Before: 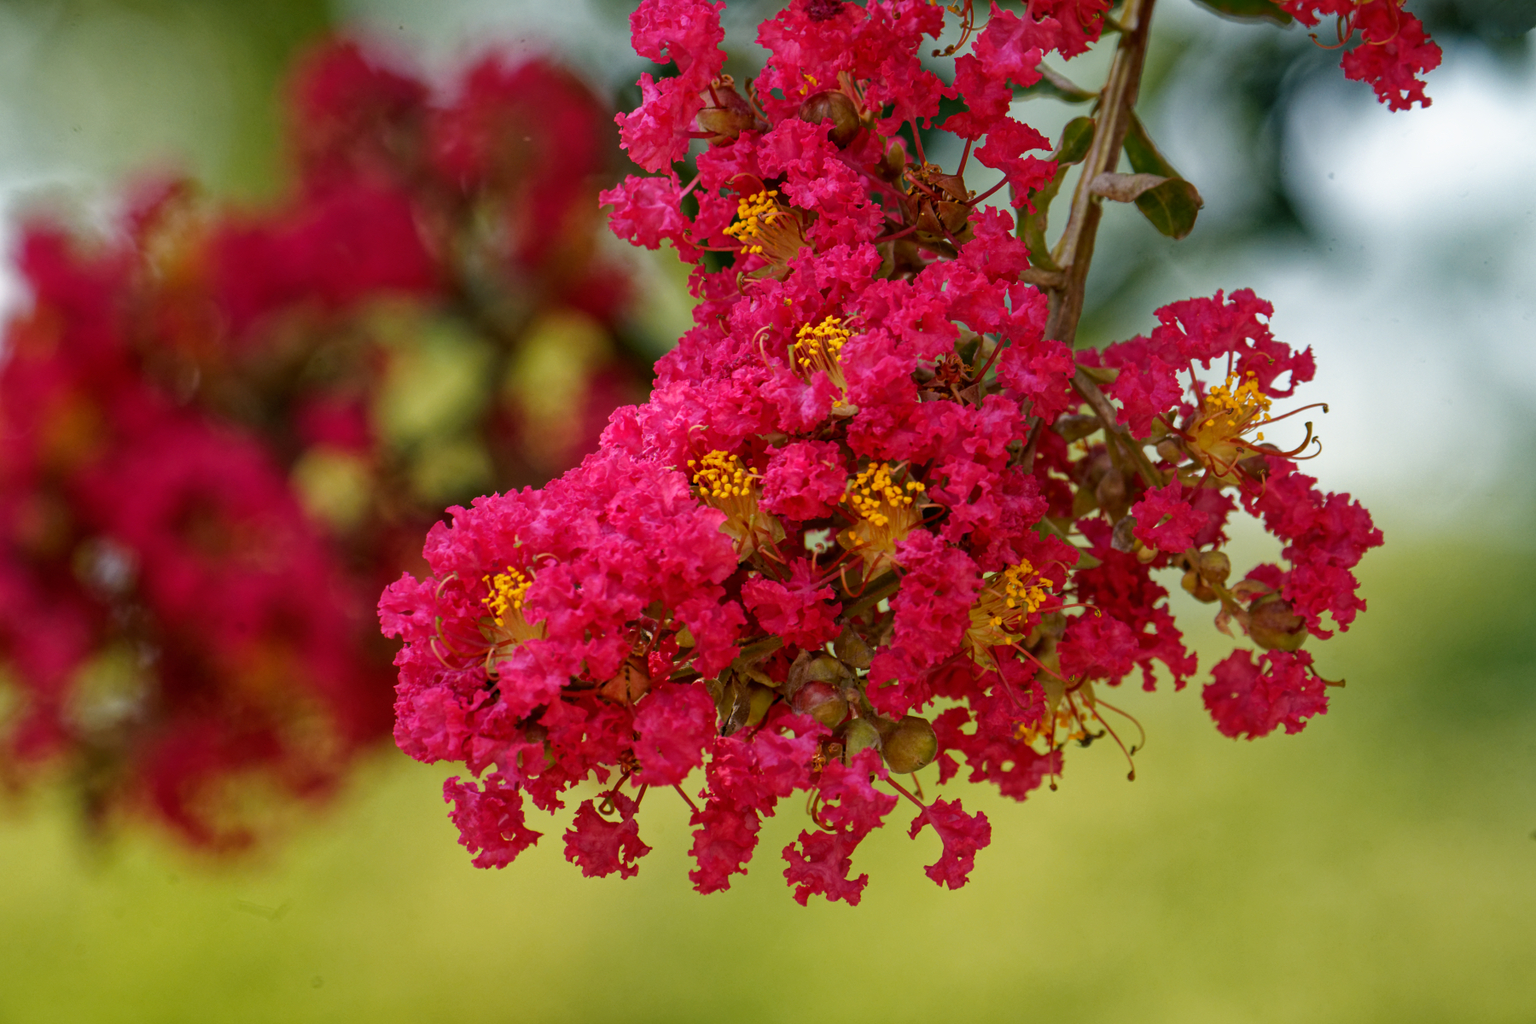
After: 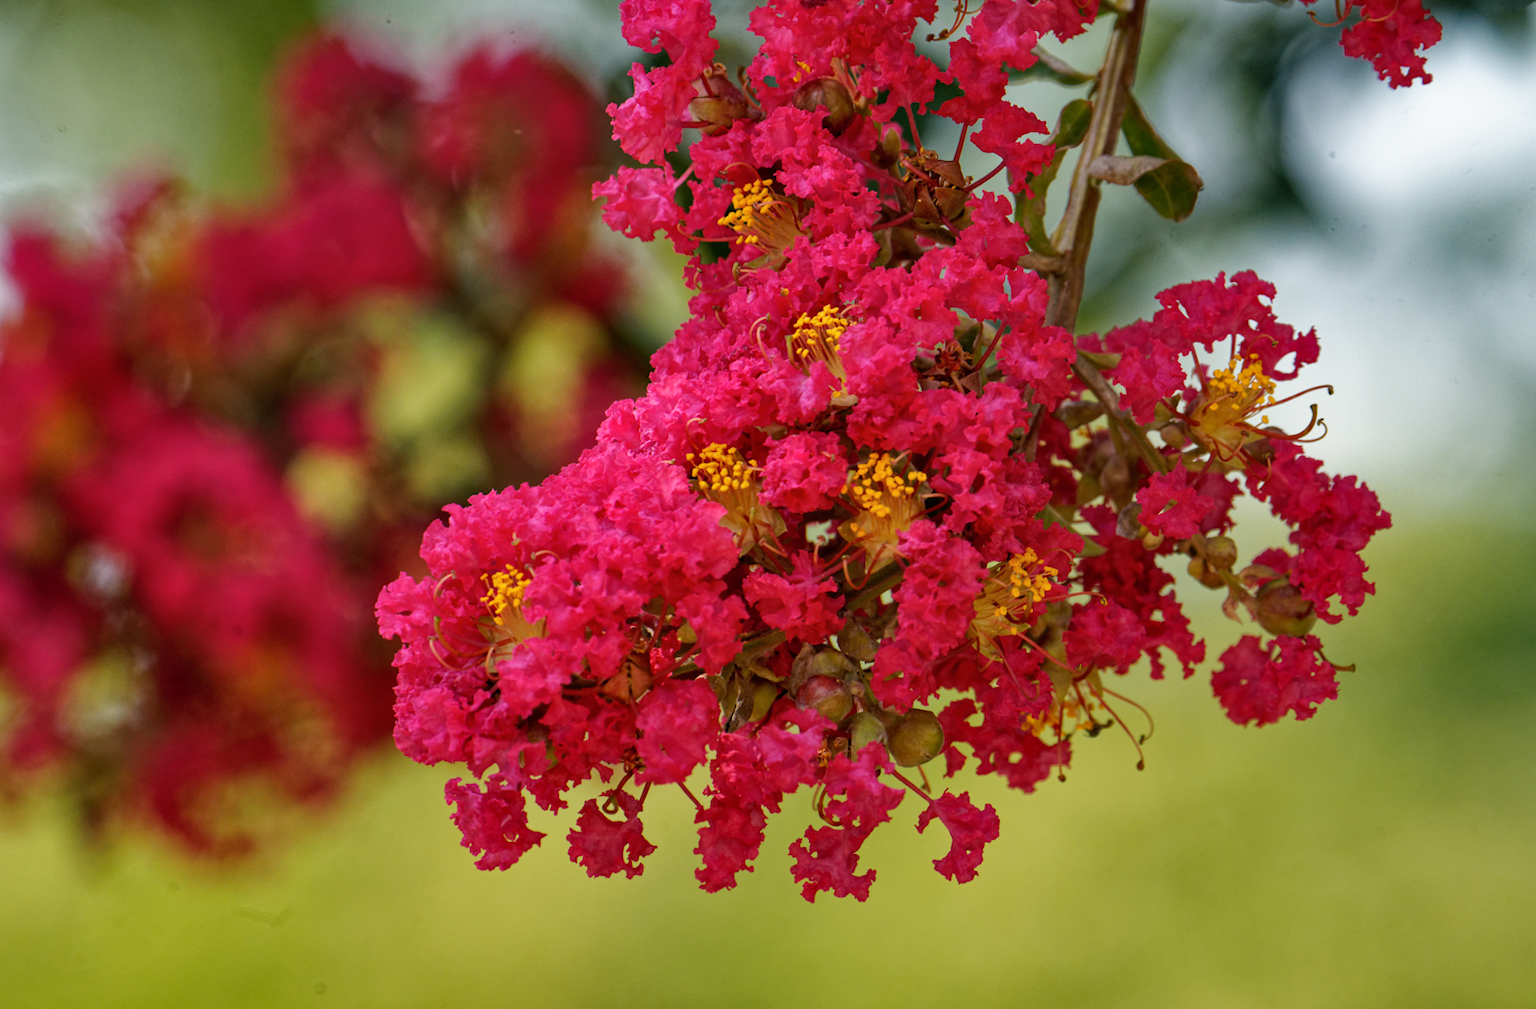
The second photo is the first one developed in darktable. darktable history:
shadows and highlights: soften with gaussian
white balance: emerald 1
rotate and perspective: rotation -1°, crop left 0.011, crop right 0.989, crop top 0.025, crop bottom 0.975
